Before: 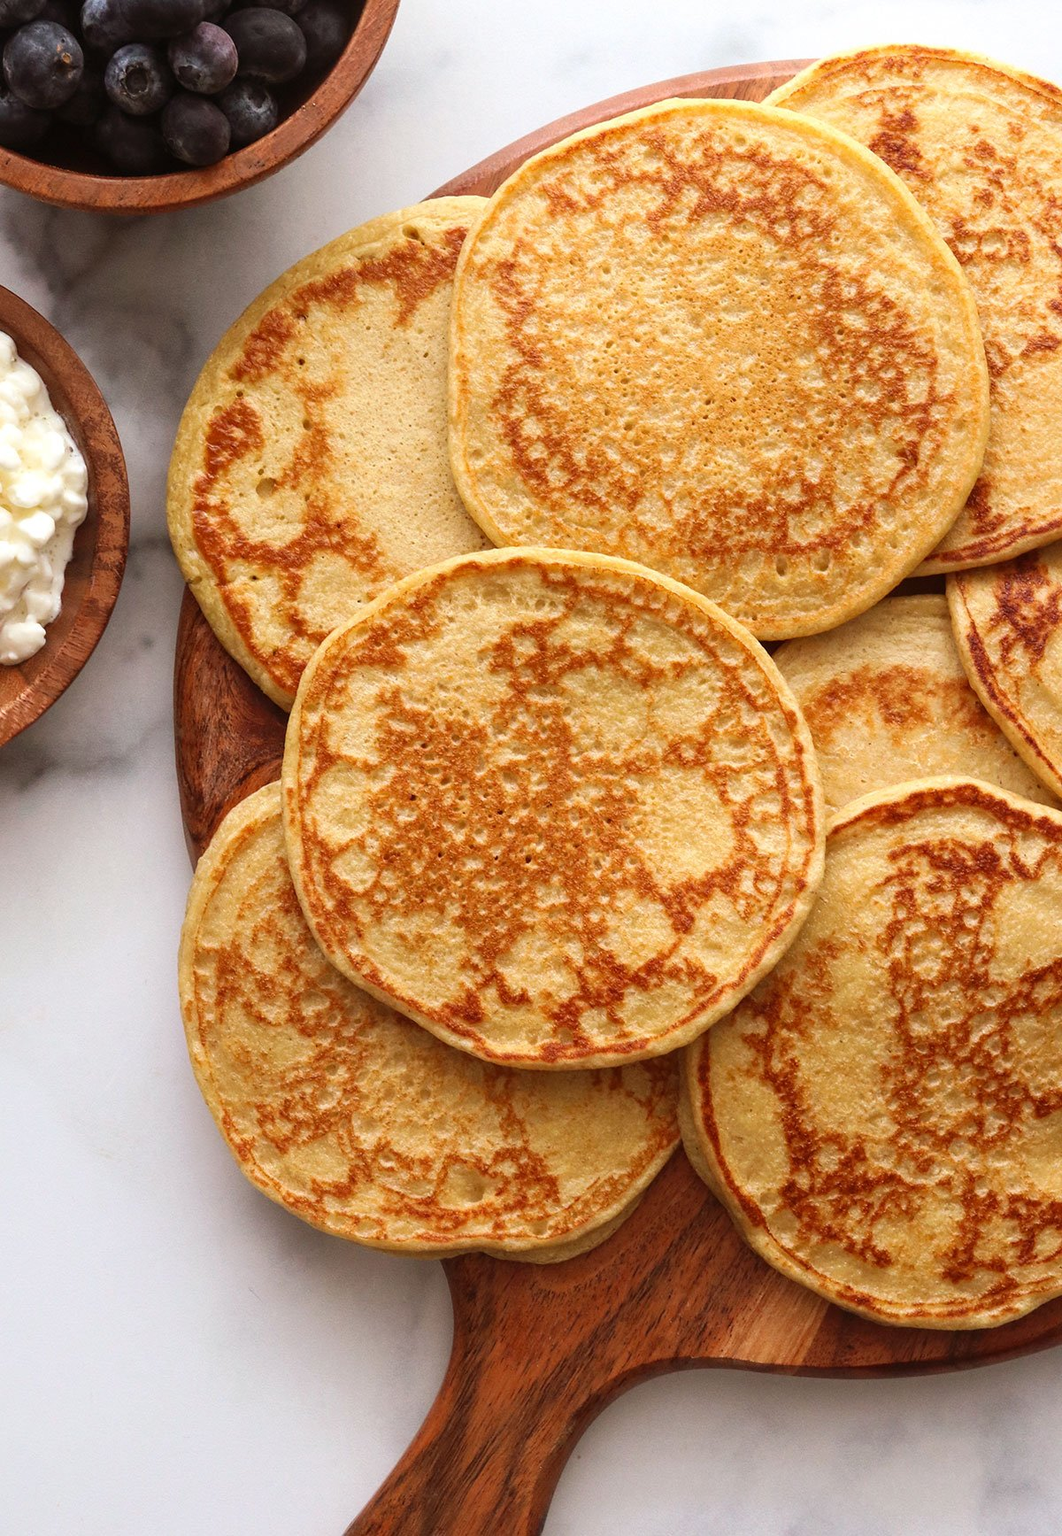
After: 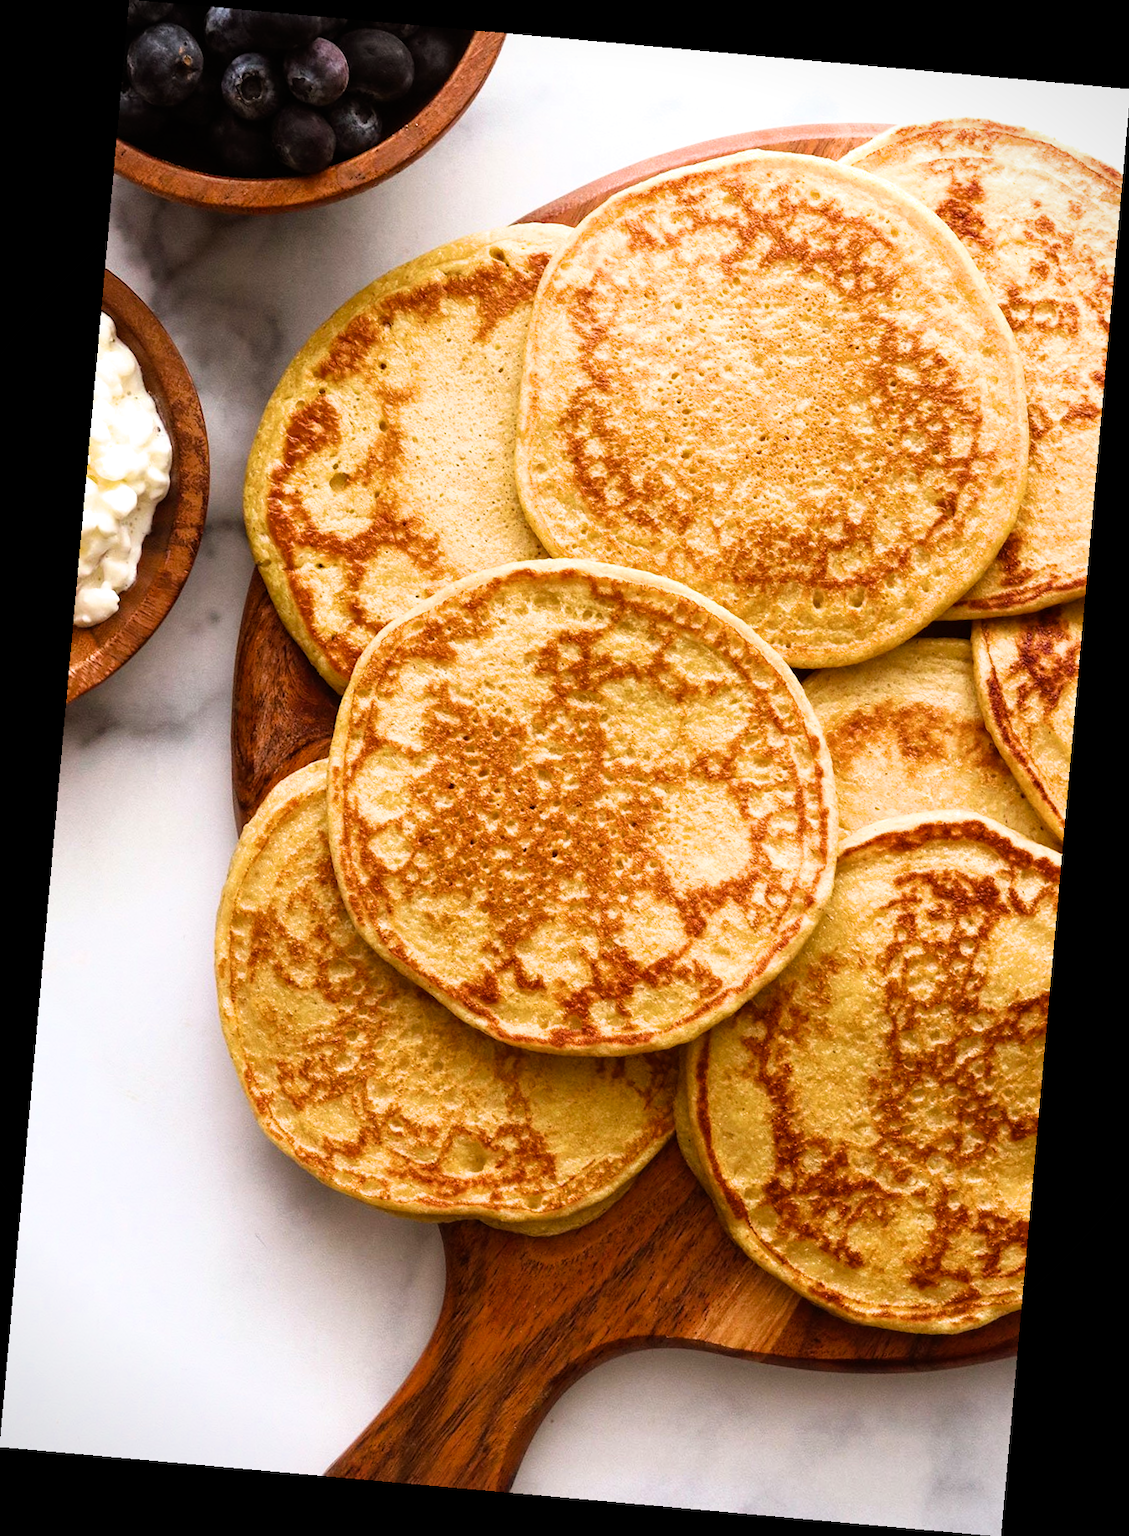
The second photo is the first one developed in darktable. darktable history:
vignetting: fall-off start 91.19%
filmic rgb: black relative exposure -9.08 EV, white relative exposure 2.3 EV, hardness 7.49
color balance rgb: perceptual saturation grading › global saturation 20%, global vibrance 20%
rotate and perspective: rotation 5.12°, automatic cropping off
